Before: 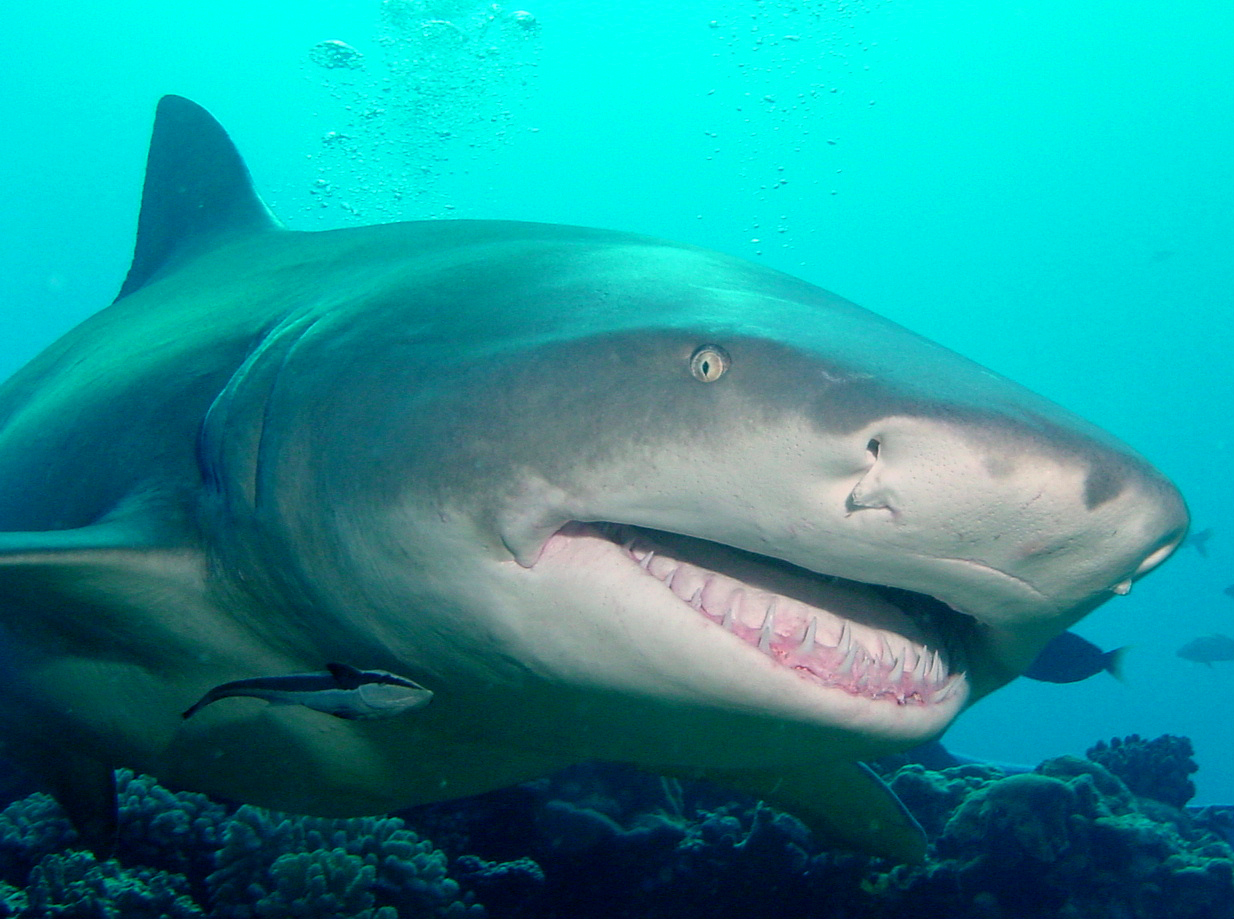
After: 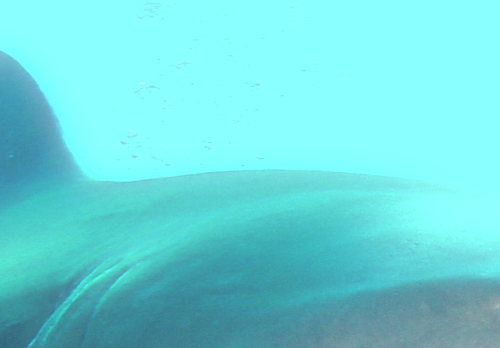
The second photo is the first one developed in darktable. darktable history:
crop: left 15.452%, top 5.459%, right 43.956%, bottom 56.62%
exposure: exposure 0.574 EV, compensate highlight preservation false
soften: size 60.24%, saturation 65.46%, brightness 0.506 EV, mix 25.7%
color balance rgb: shadows lift › chroma 9.92%, shadows lift › hue 45.12°, power › luminance 3.26%, power › hue 231.93°, global offset › luminance 0.4%, global offset › chroma 0.21%, global offset › hue 255.02°
